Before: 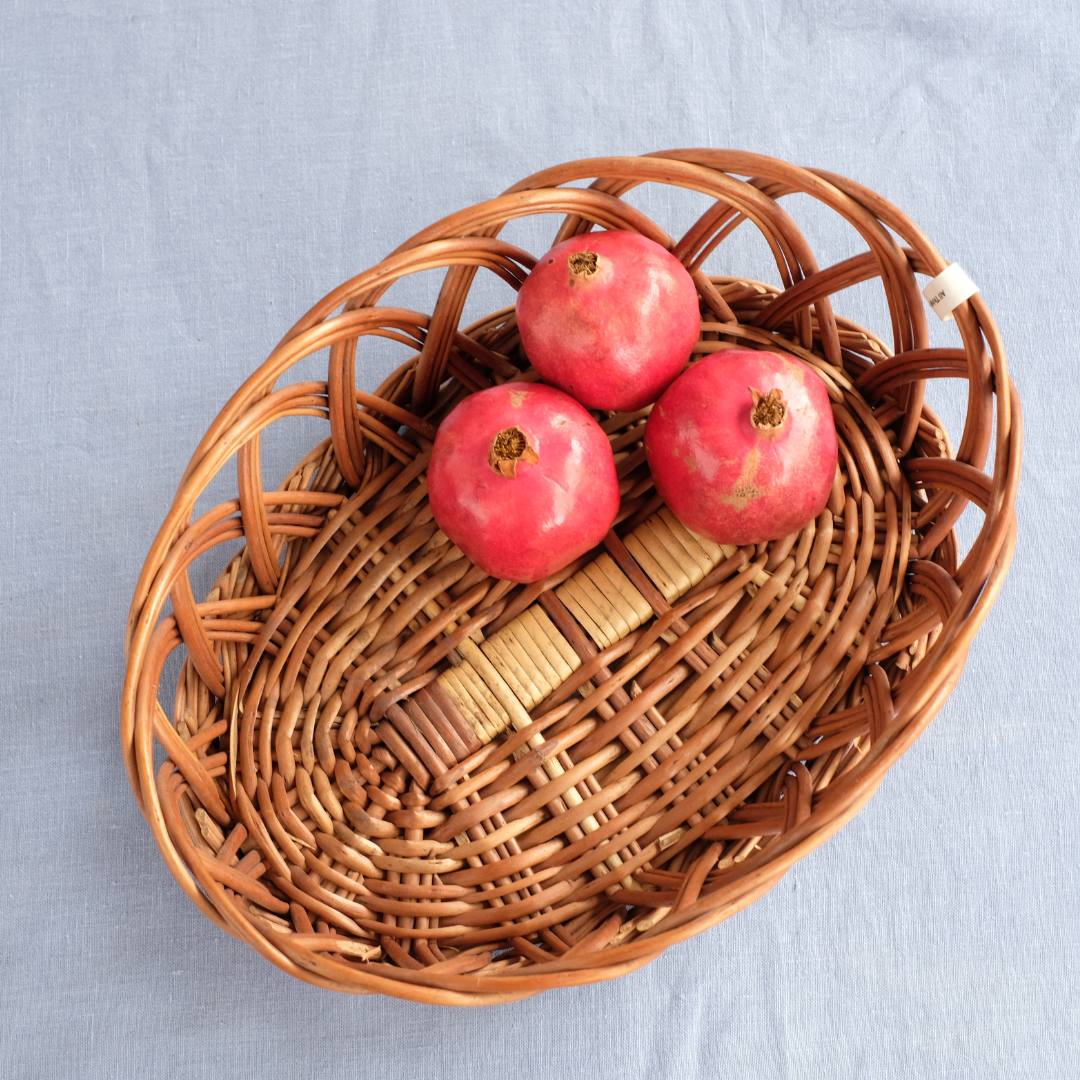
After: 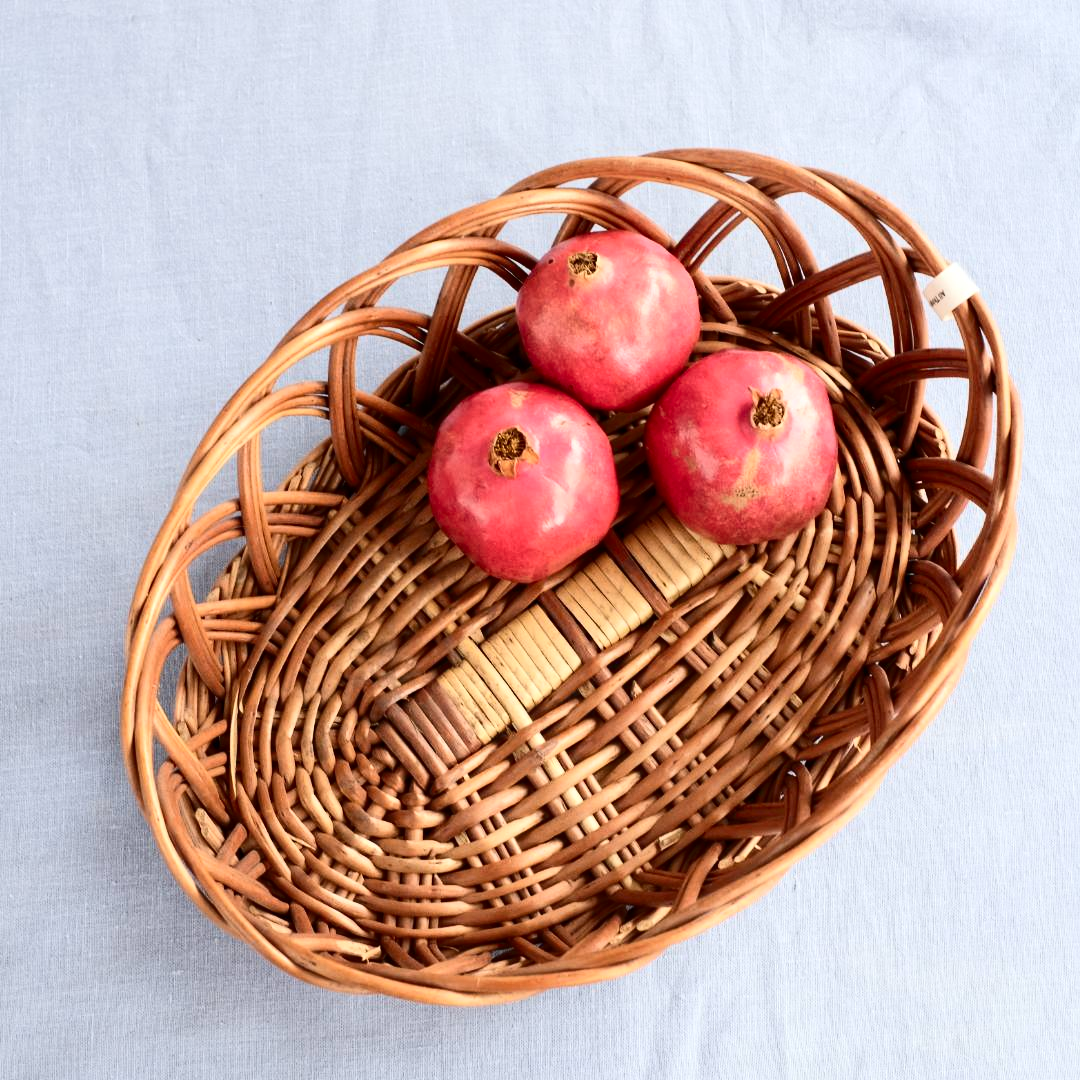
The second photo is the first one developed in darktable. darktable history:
contrast brightness saturation: contrast 0.289
